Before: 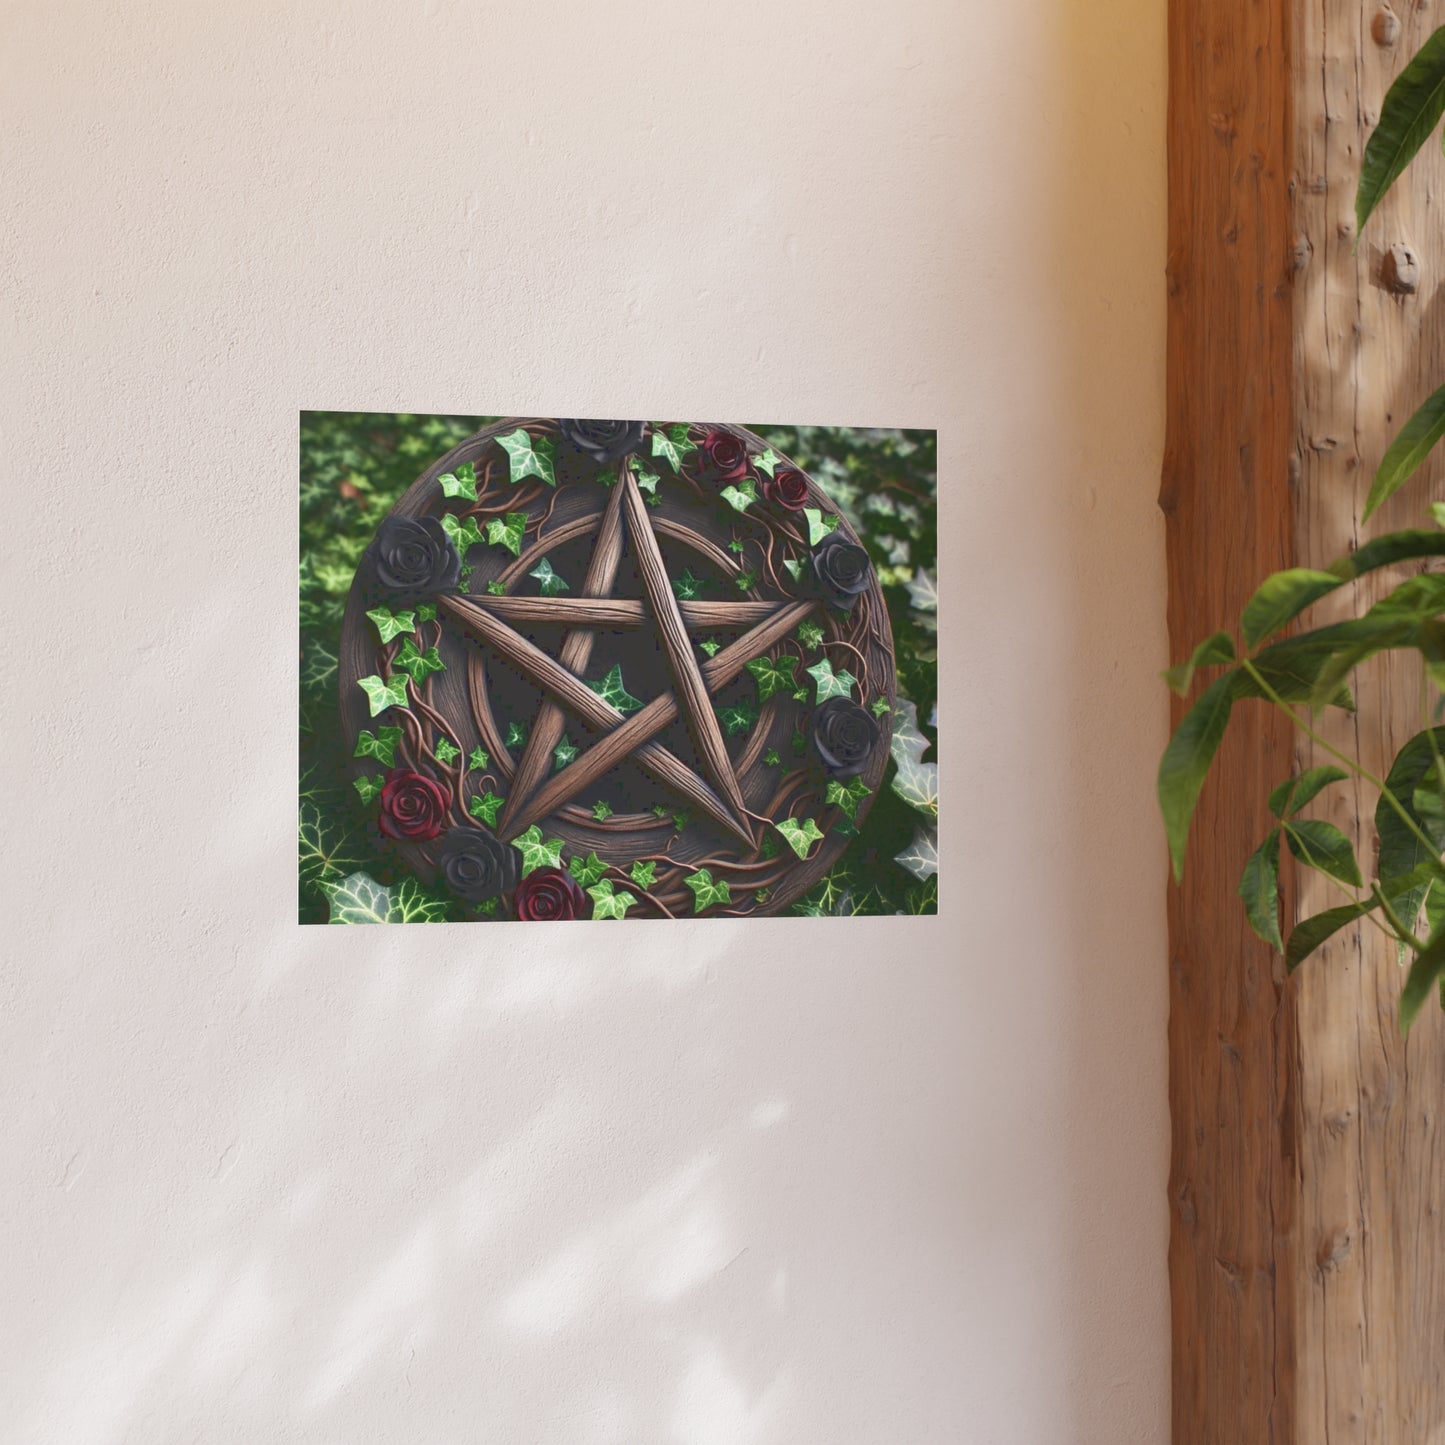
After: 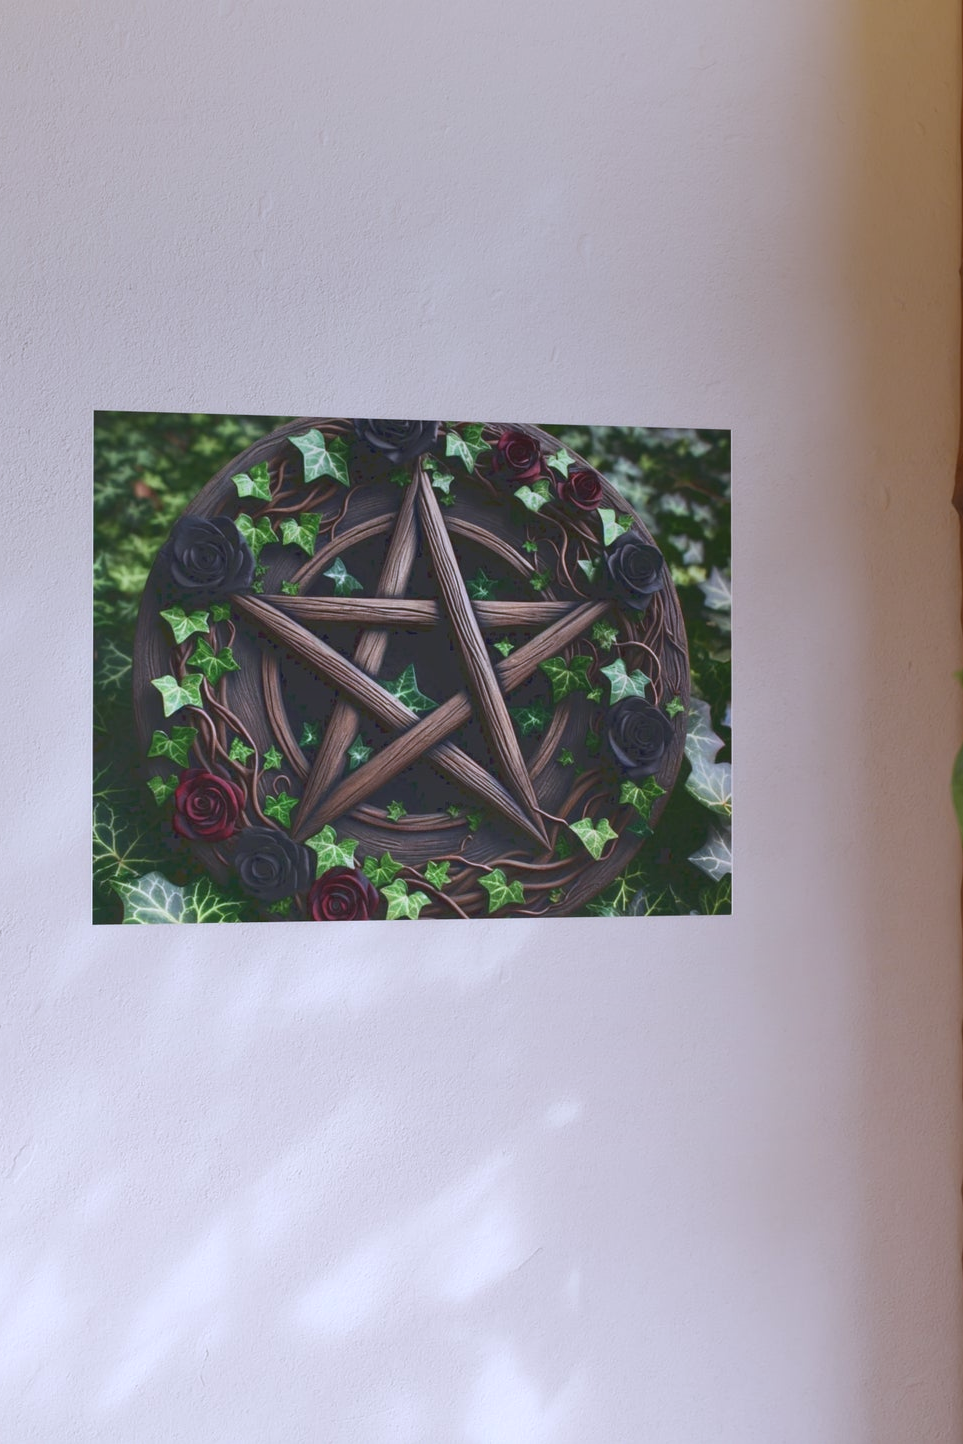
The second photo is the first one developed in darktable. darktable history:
white balance: red 0.967, blue 1.119, emerald 0.756
graduated density: on, module defaults
crop and rotate: left 14.292%, right 19.041%
